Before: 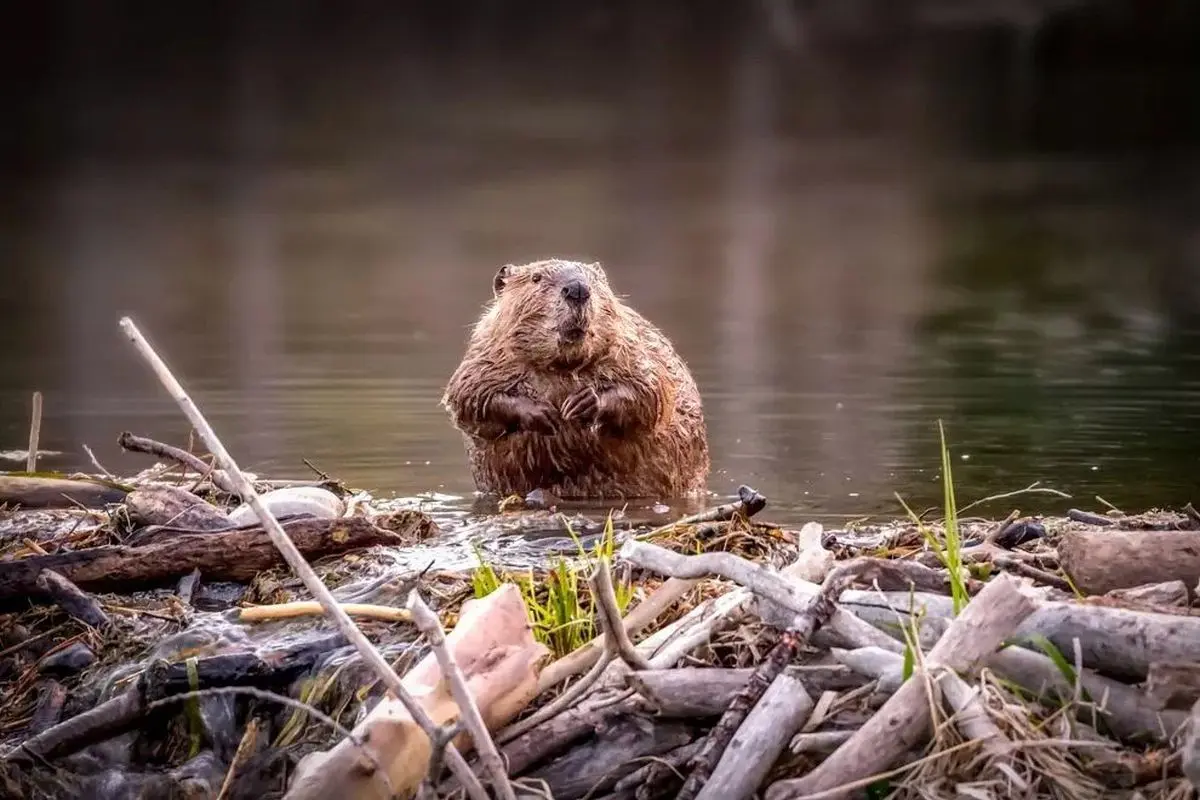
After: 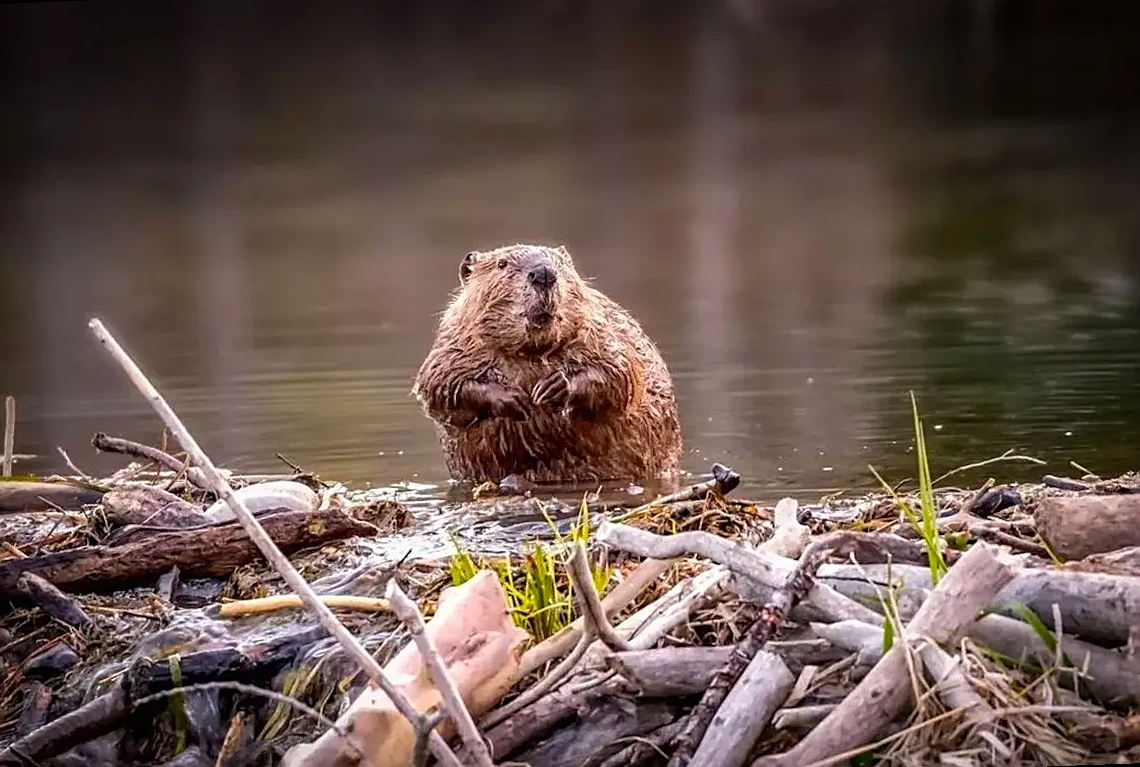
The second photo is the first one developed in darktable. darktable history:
color balance: output saturation 110%
rotate and perspective: rotation -2.12°, lens shift (vertical) 0.009, lens shift (horizontal) -0.008, automatic cropping original format, crop left 0.036, crop right 0.964, crop top 0.05, crop bottom 0.959
sharpen: on, module defaults
white balance: emerald 1
